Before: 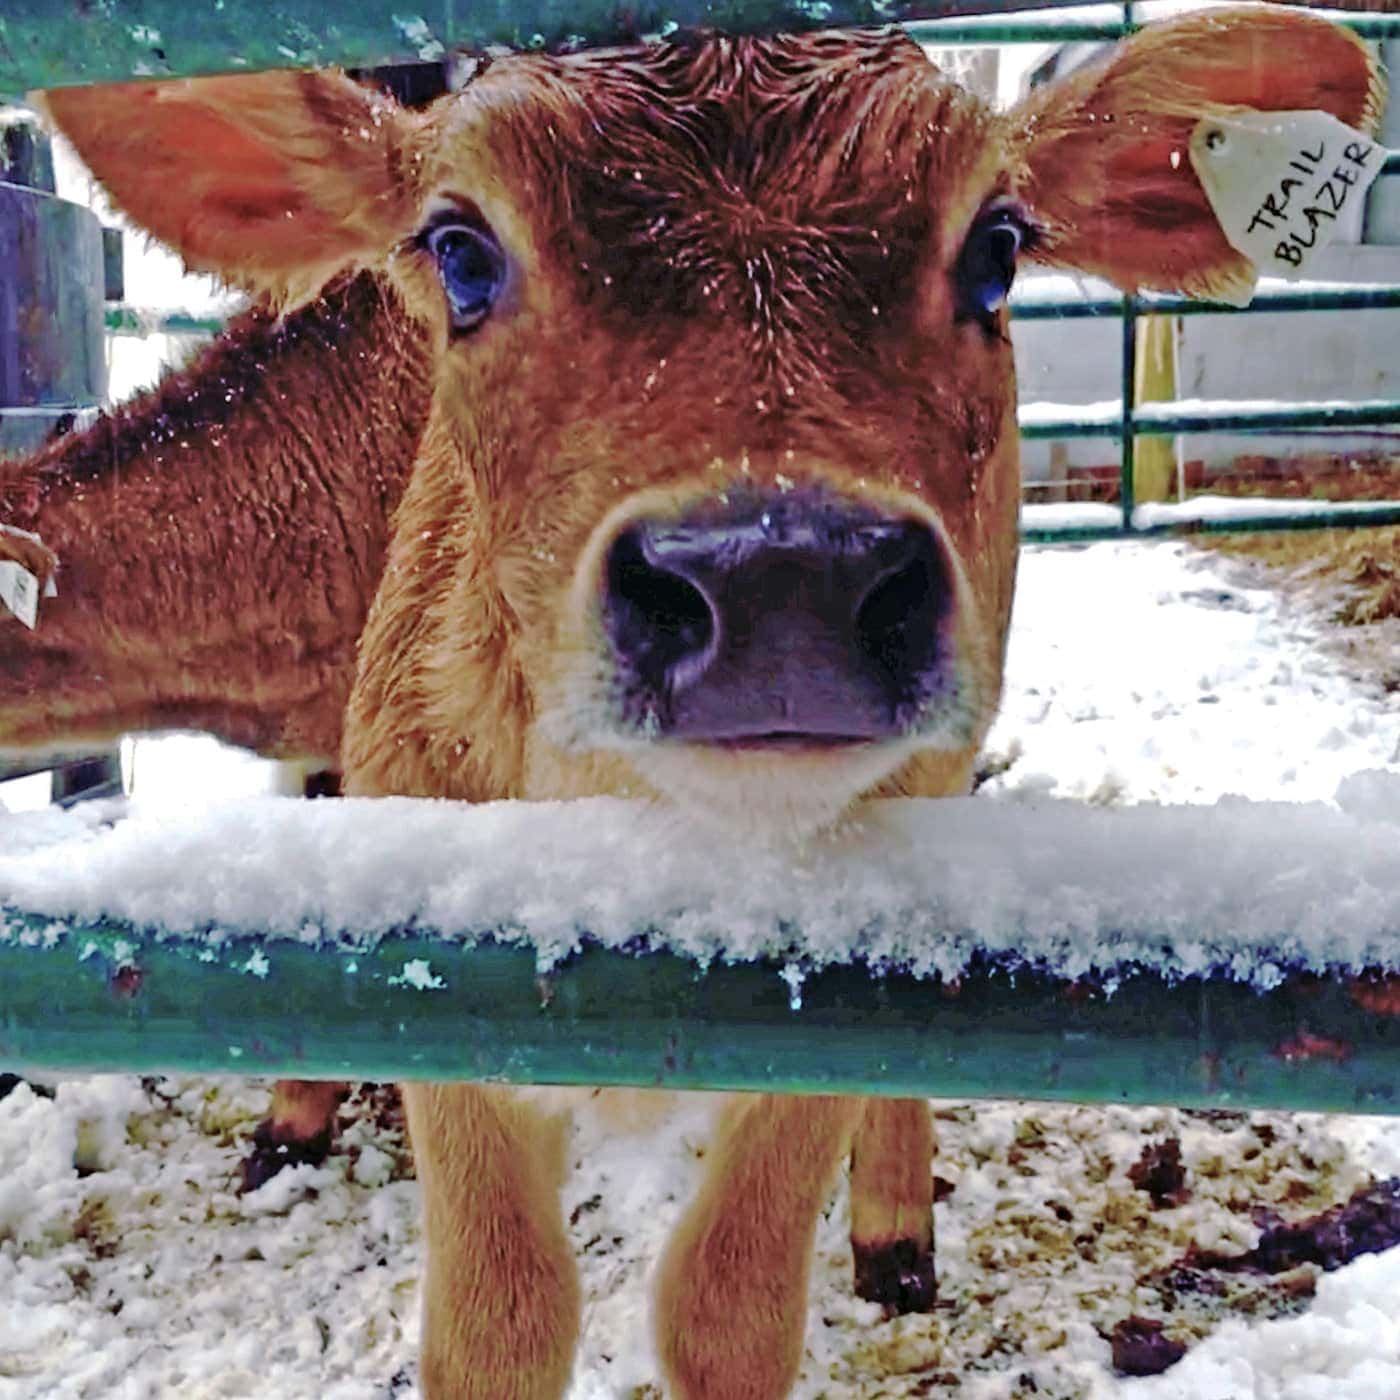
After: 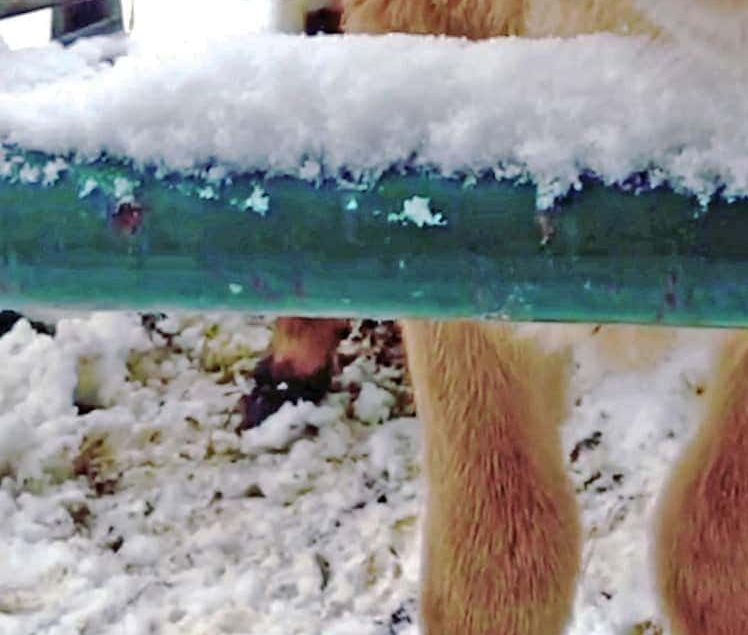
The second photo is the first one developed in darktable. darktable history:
crop and rotate: top 54.504%, right 46.554%, bottom 0.094%
